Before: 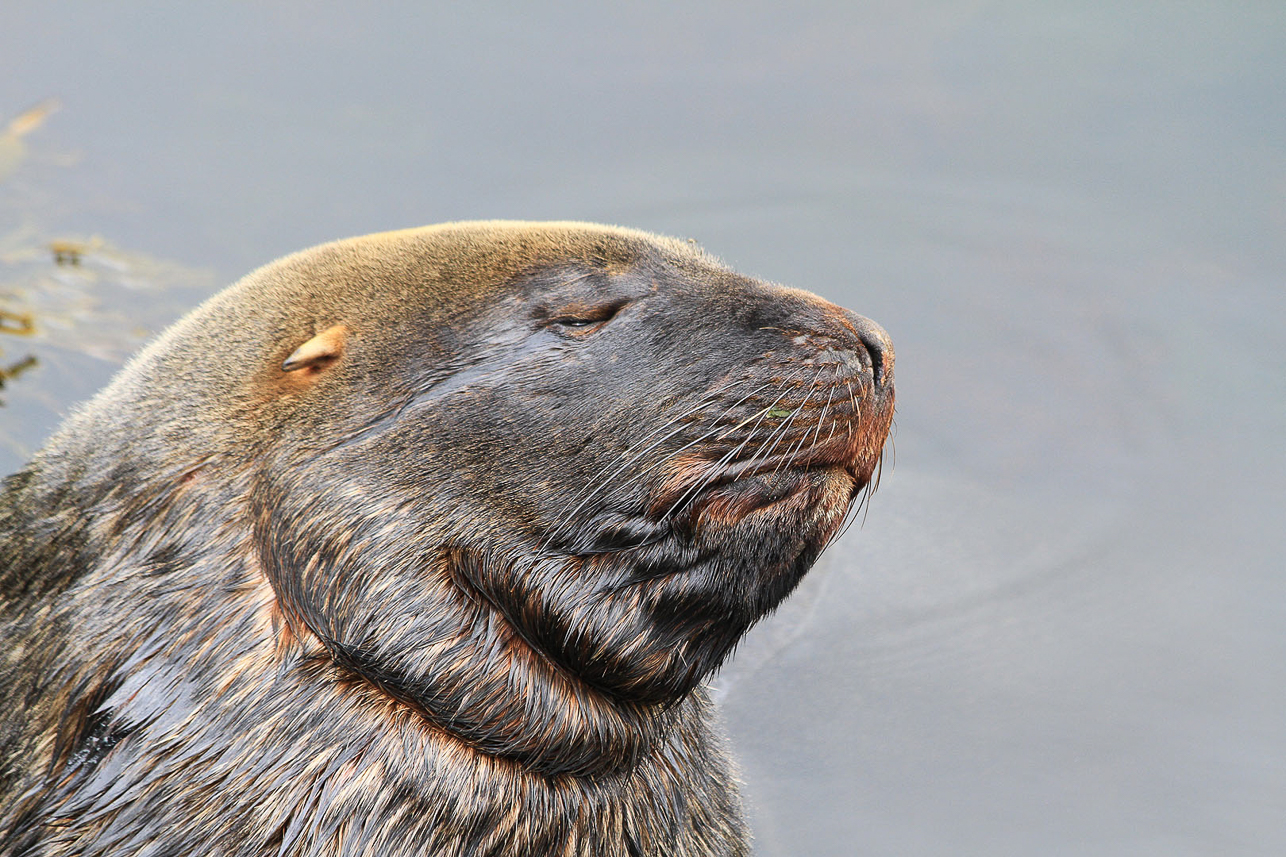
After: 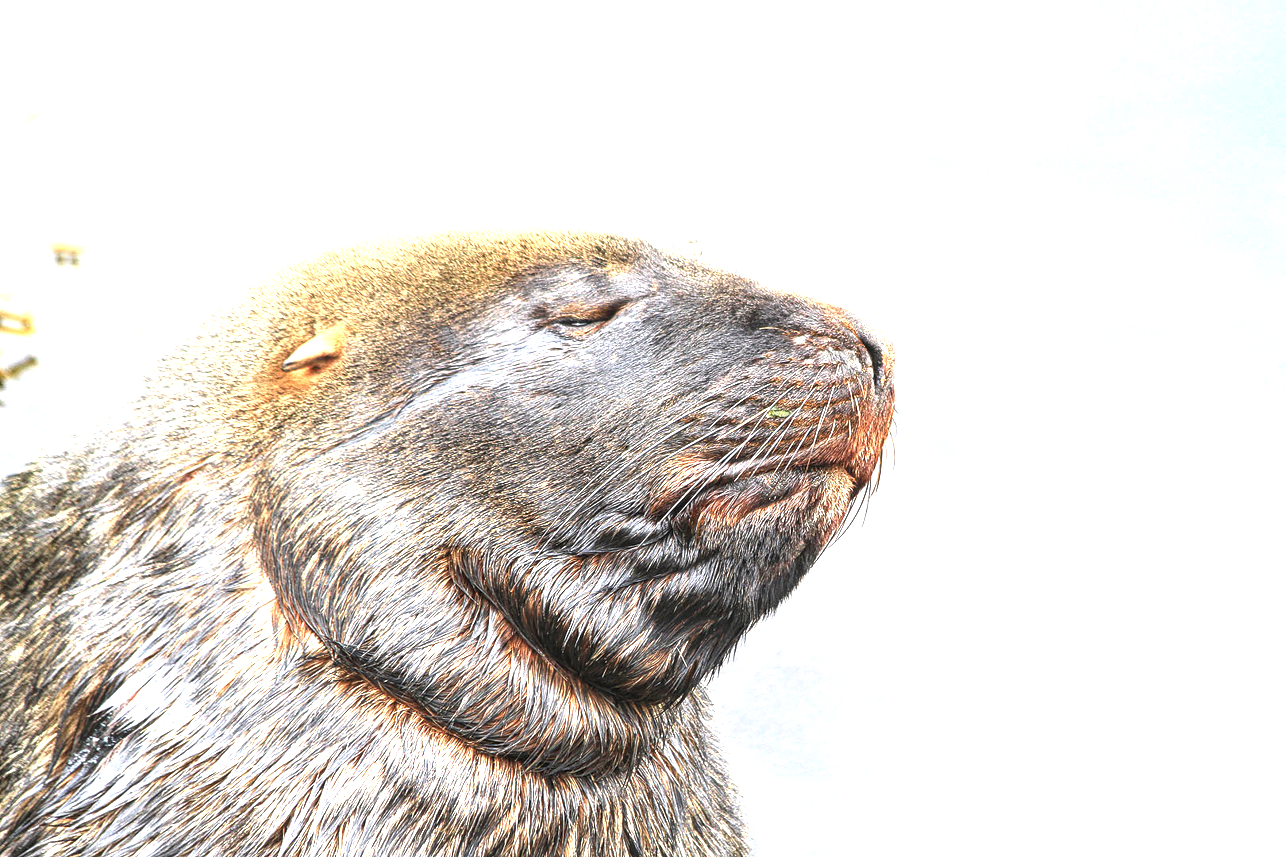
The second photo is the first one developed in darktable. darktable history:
exposure: black level correction 0, exposure 1.373 EV, compensate highlight preservation false
local contrast: on, module defaults
